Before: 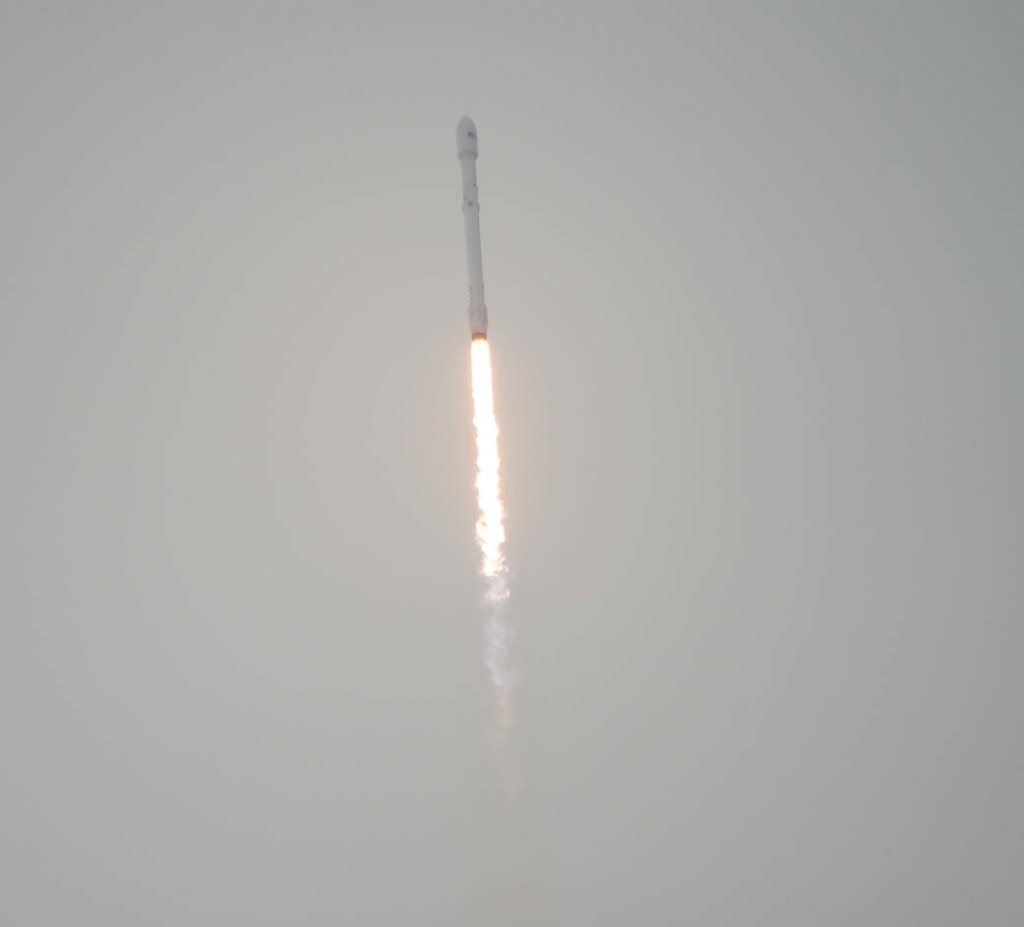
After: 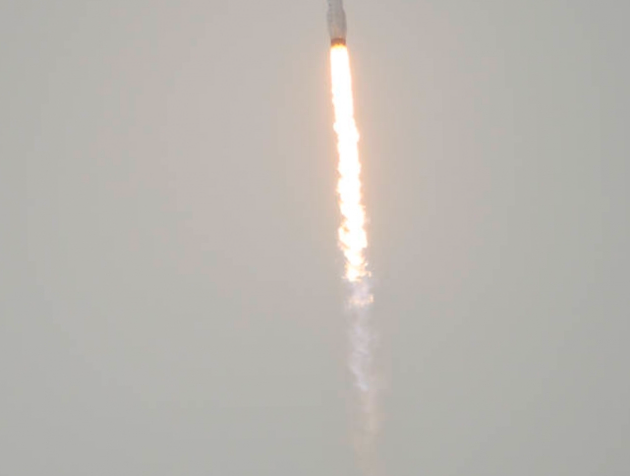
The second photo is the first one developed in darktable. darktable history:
color balance rgb: linear chroma grading › global chroma 15%, perceptual saturation grading › global saturation 30%
rotate and perspective: rotation -1°, crop left 0.011, crop right 0.989, crop top 0.025, crop bottom 0.975
crop: left 13.312%, top 31.28%, right 24.627%, bottom 15.582%
